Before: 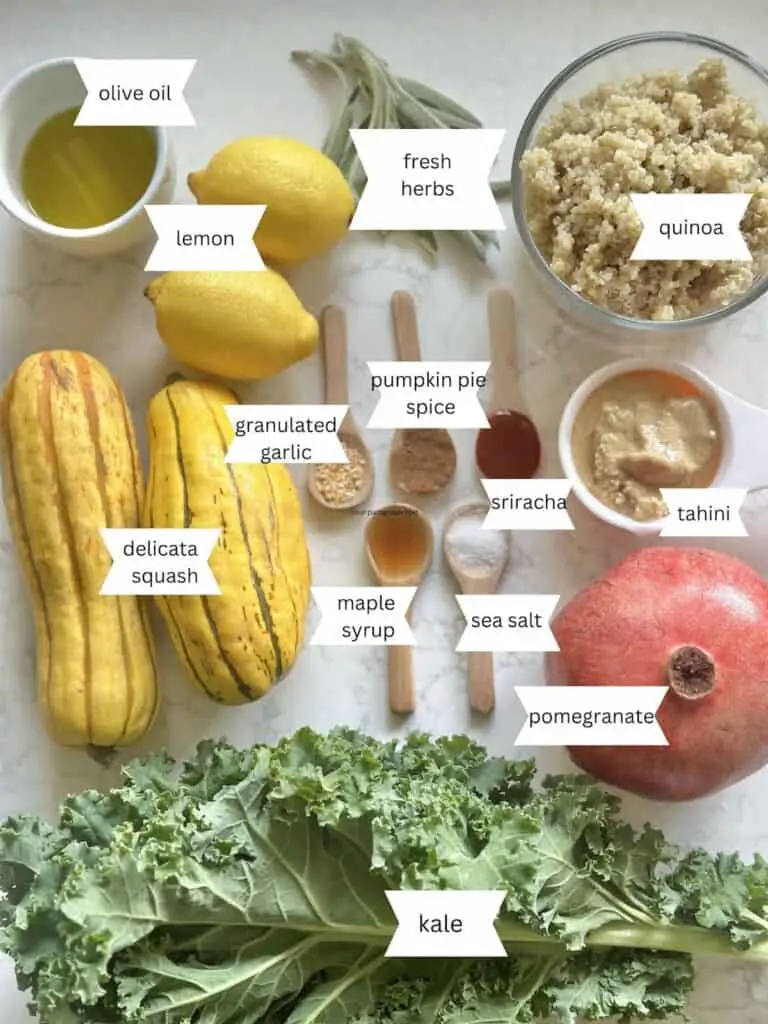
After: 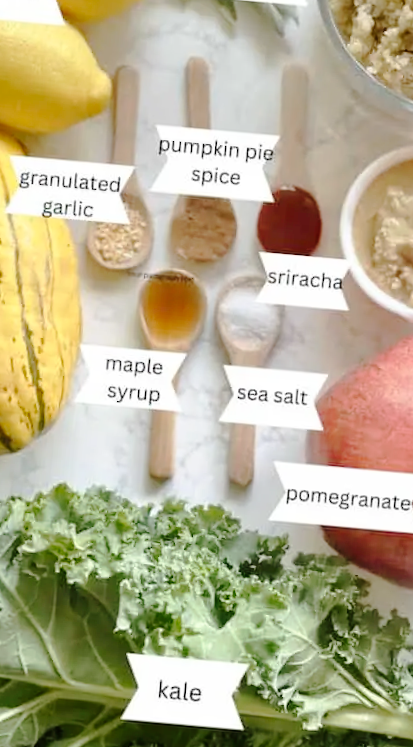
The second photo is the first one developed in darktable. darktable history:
rotate and perspective: rotation 5.12°, automatic cropping off
tone curve: curves: ch0 [(0, 0) (0.003, 0.002) (0.011, 0.008) (0.025, 0.016) (0.044, 0.026) (0.069, 0.04) (0.1, 0.061) (0.136, 0.104) (0.177, 0.15) (0.224, 0.22) (0.277, 0.307) (0.335, 0.399) (0.399, 0.492) (0.468, 0.575) (0.543, 0.638) (0.623, 0.701) (0.709, 0.778) (0.801, 0.85) (0.898, 0.934) (1, 1)], preserve colors none
crop: left 31.379%, top 24.658%, right 20.326%, bottom 6.628%
